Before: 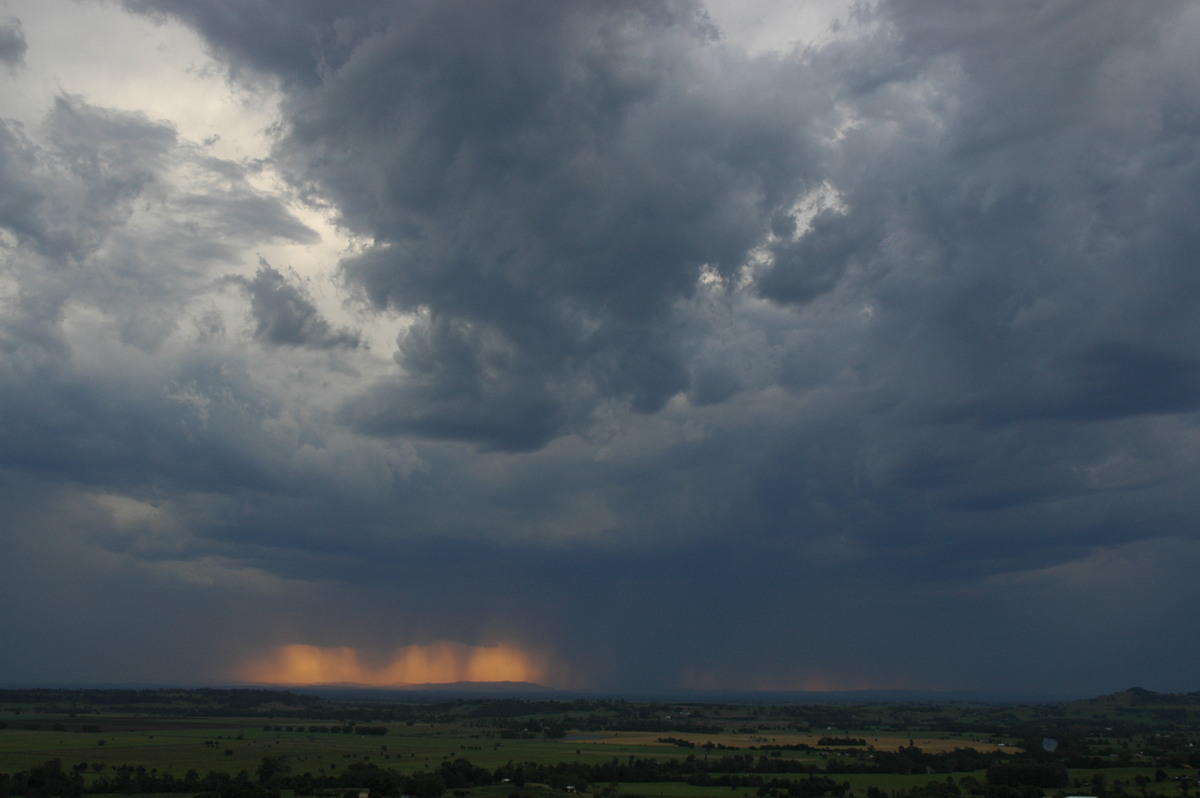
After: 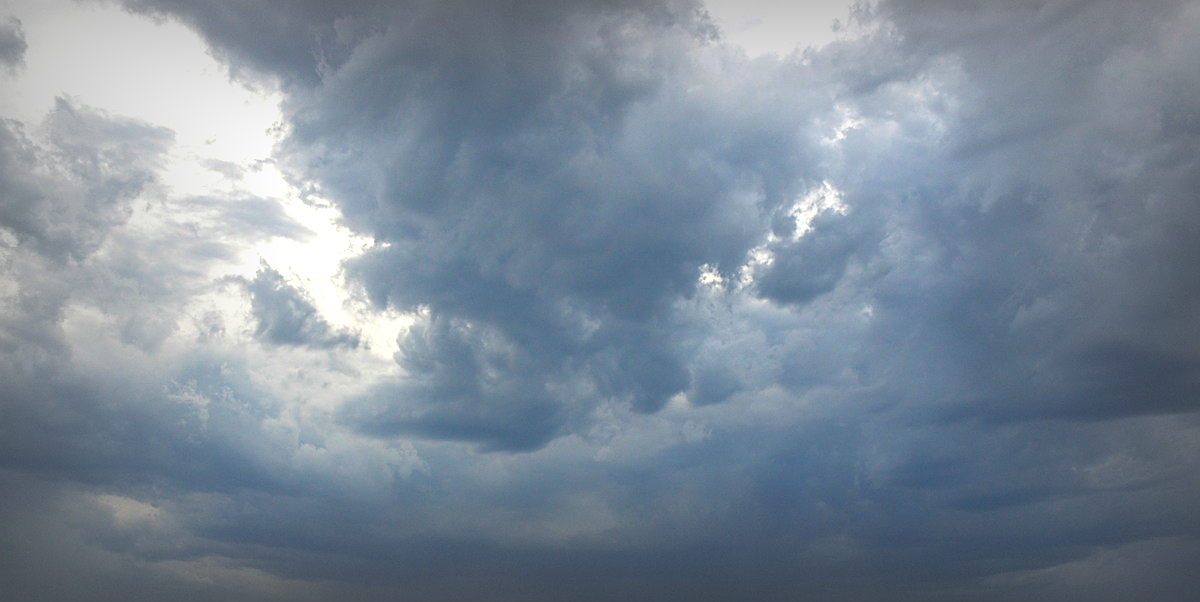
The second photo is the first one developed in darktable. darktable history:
vignetting: fall-off start 53.32%, automatic ratio true, width/height ratio 1.312, shape 0.225
levels: white 99.91%
exposure: black level correction 0, exposure 1.199 EV, compensate exposure bias true, compensate highlight preservation false
velvia: on, module defaults
sharpen: on, module defaults
crop: bottom 24.44%
tone equalizer: on, module defaults
